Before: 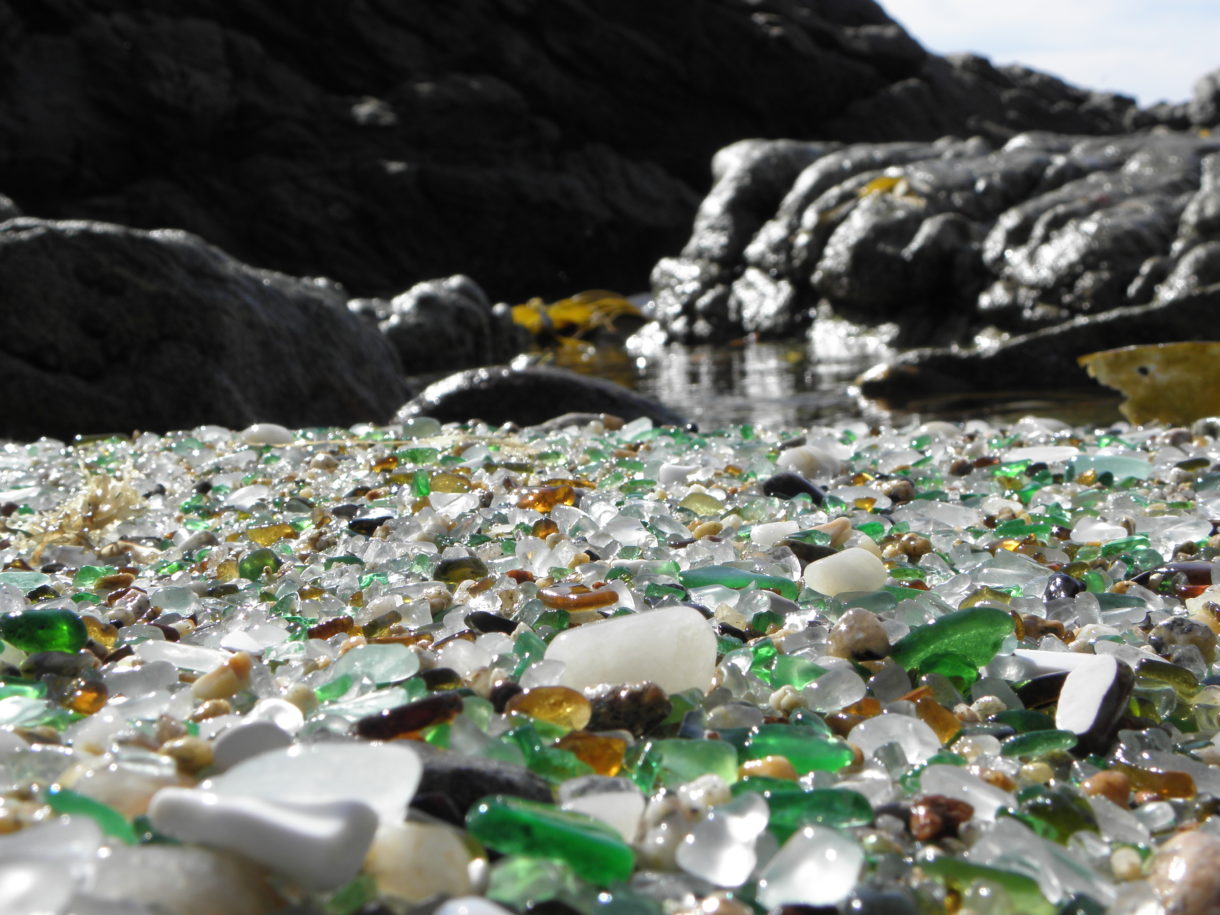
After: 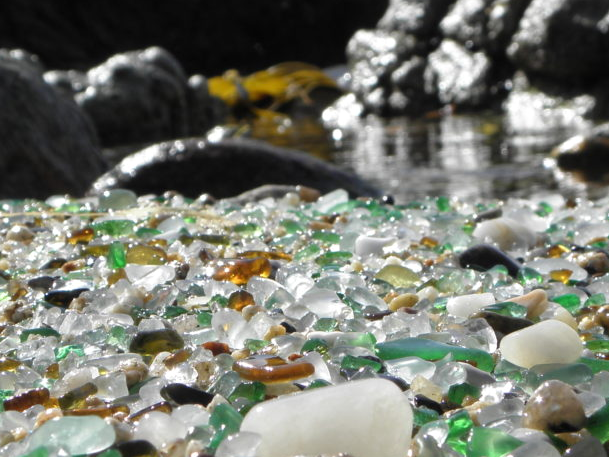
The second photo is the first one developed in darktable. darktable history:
crop: left 25%, top 25%, right 25%, bottom 25%
tone equalizer: on, module defaults
shadows and highlights: radius 331.84, shadows 53.55, highlights -100, compress 94.63%, highlights color adjustment 73.23%, soften with gaussian
